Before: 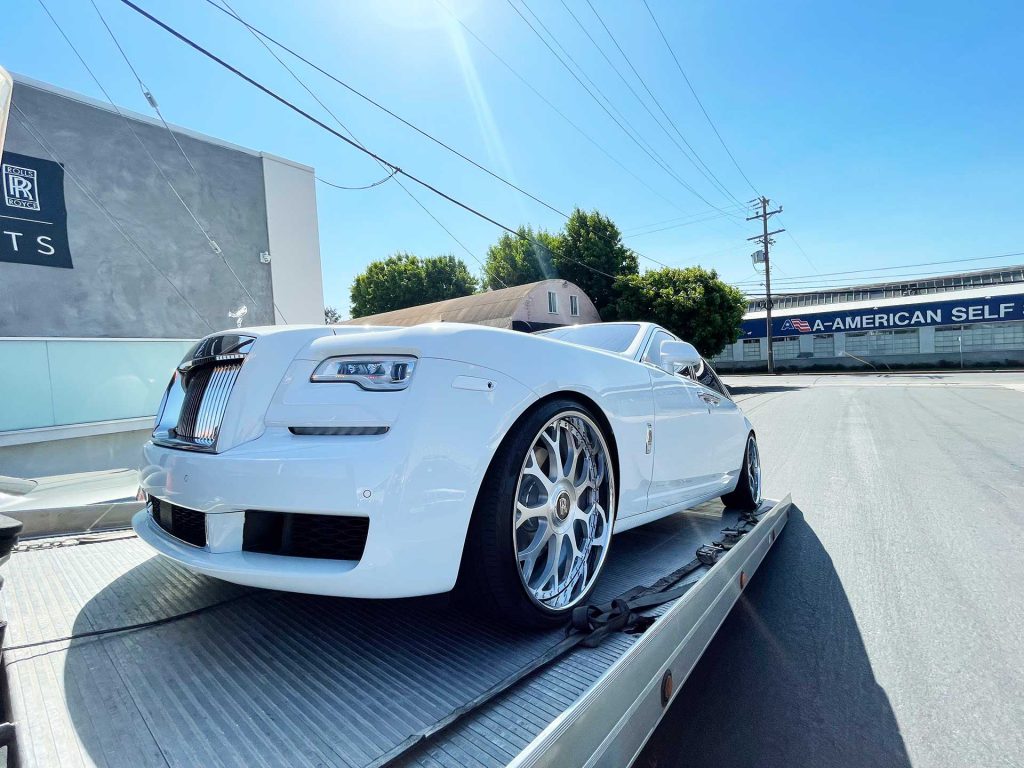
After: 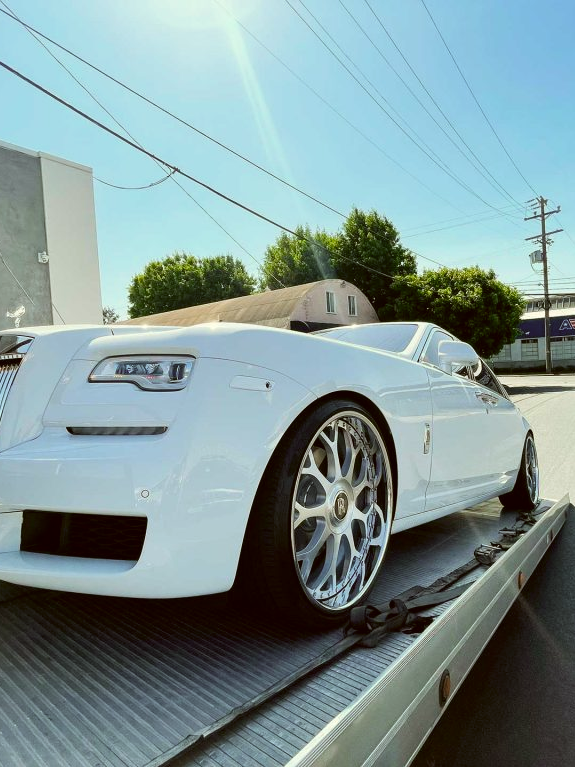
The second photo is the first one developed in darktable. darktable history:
color correction: highlights a* -1.39, highlights b* 10.11, shadows a* 0.772, shadows b* 19.67
crop: left 21.712%, right 22.101%, bottom 0.013%
